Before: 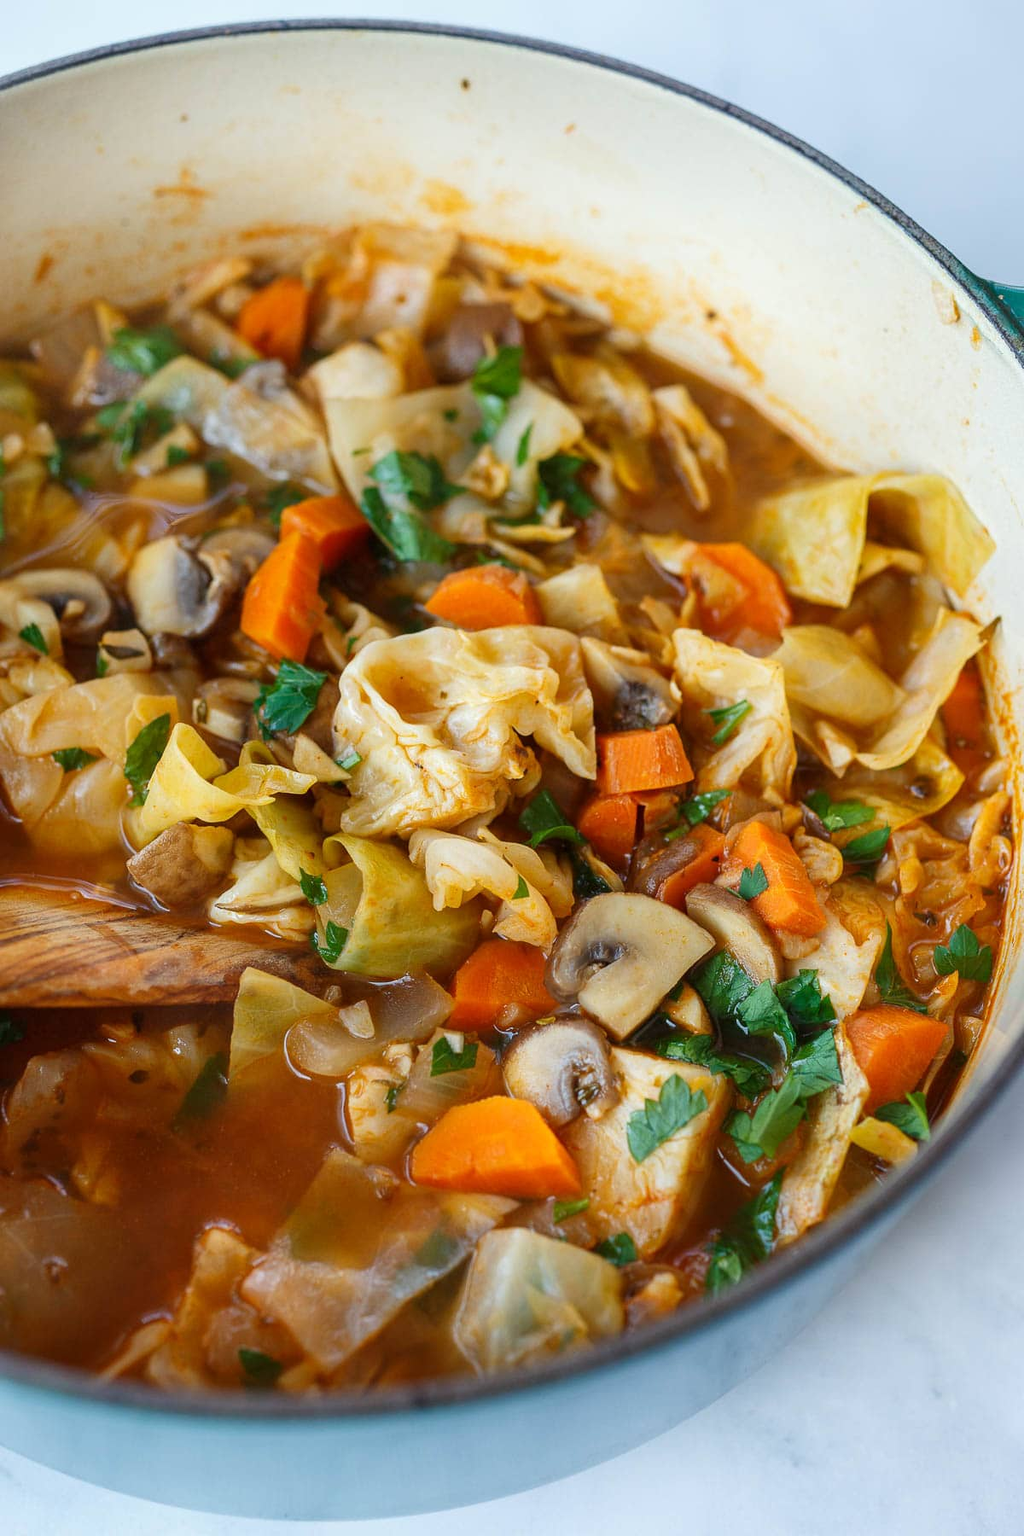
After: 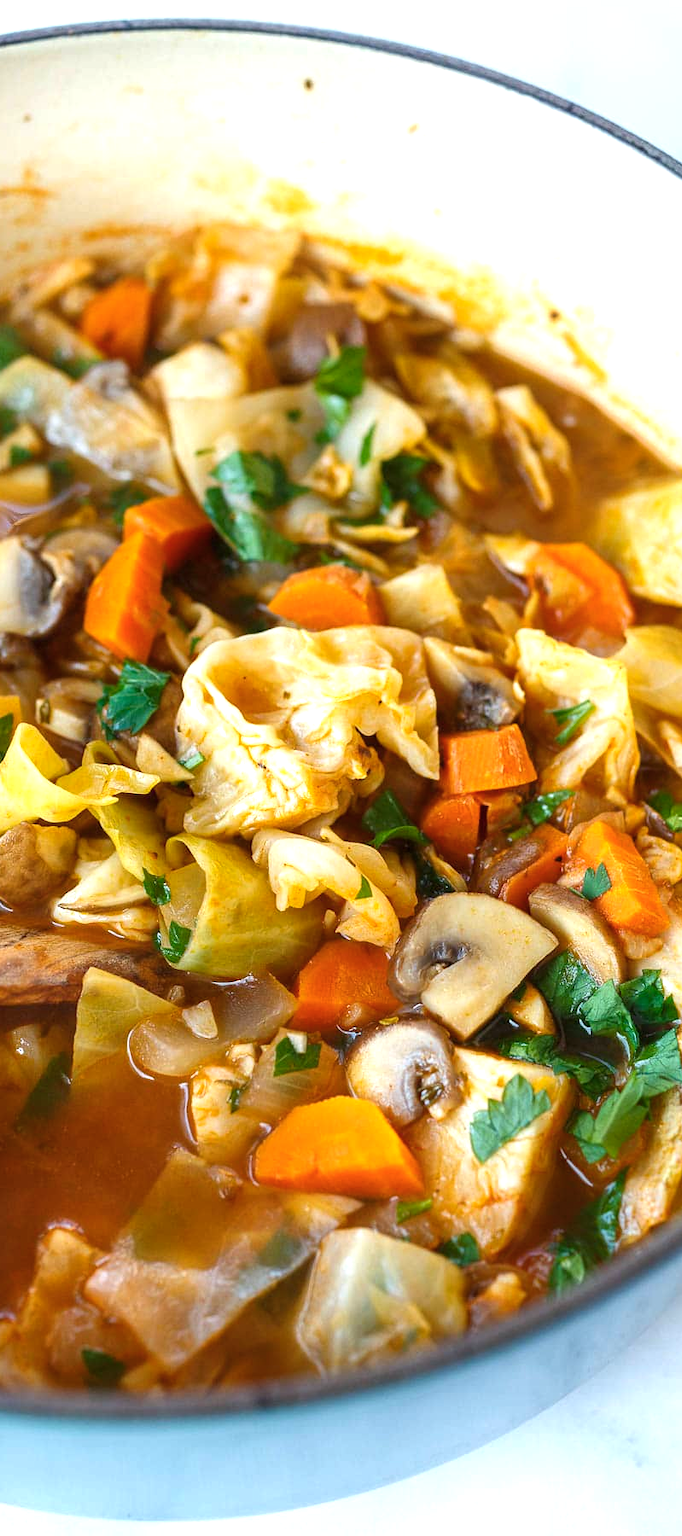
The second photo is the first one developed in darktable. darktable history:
contrast brightness saturation: saturation -0.059
color balance rgb: perceptual saturation grading › global saturation 0.974%, perceptual brilliance grading › global brilliance 18.124%, global vibrance 14.971%
tone equalizer: edges refinement/feathering 500, mask exposure compensation -1.57 EV, preserve details no
crop: left 15.404%, right 17.901%
